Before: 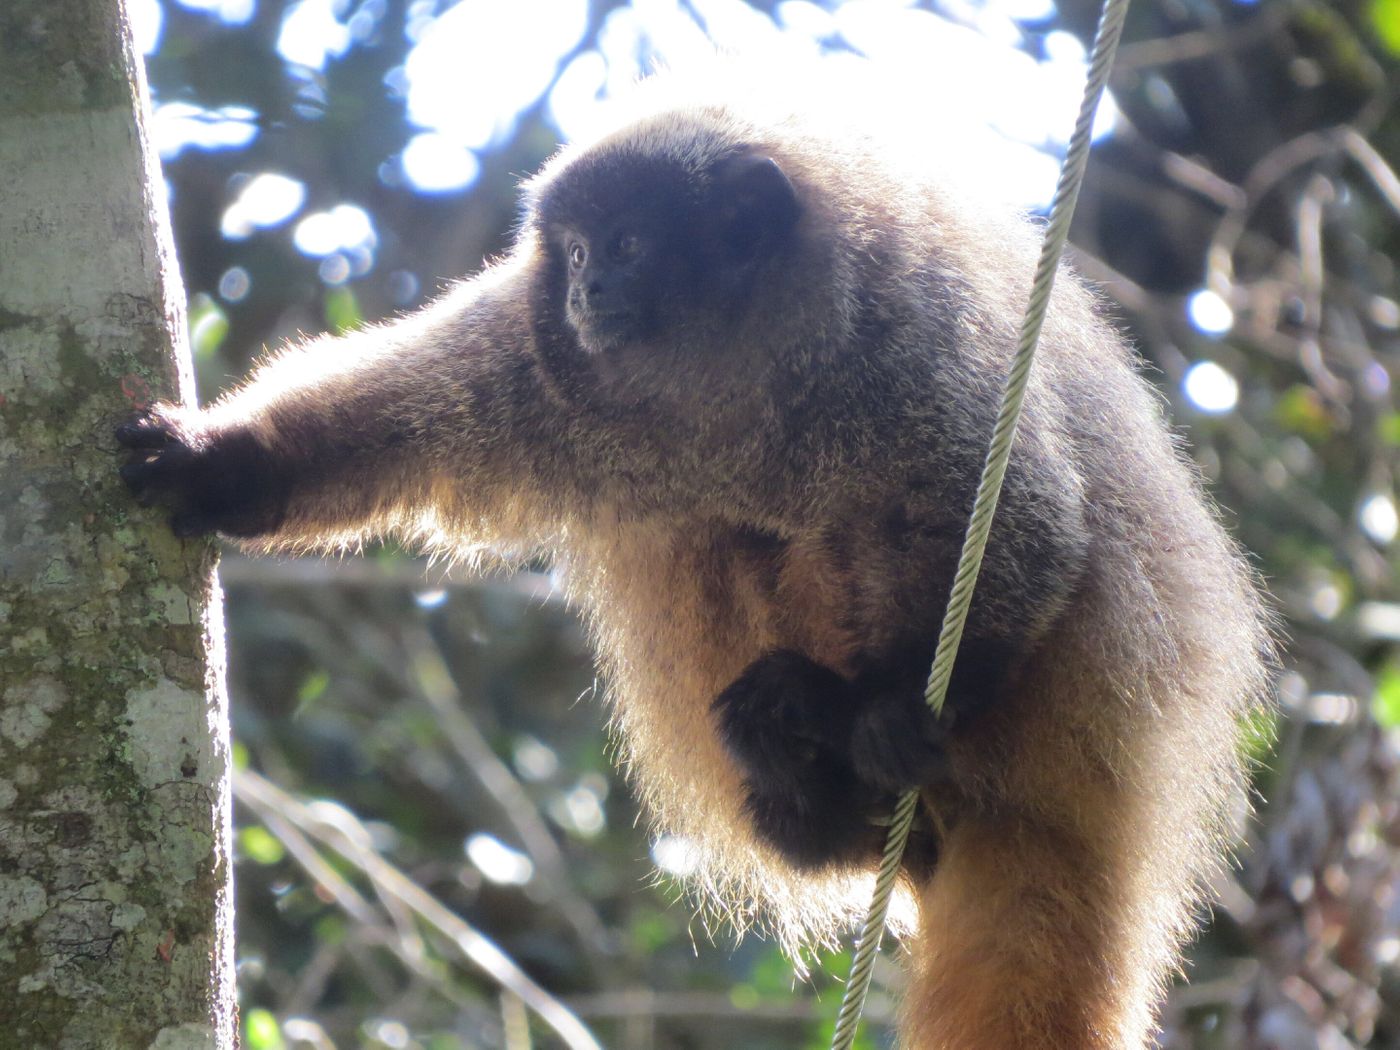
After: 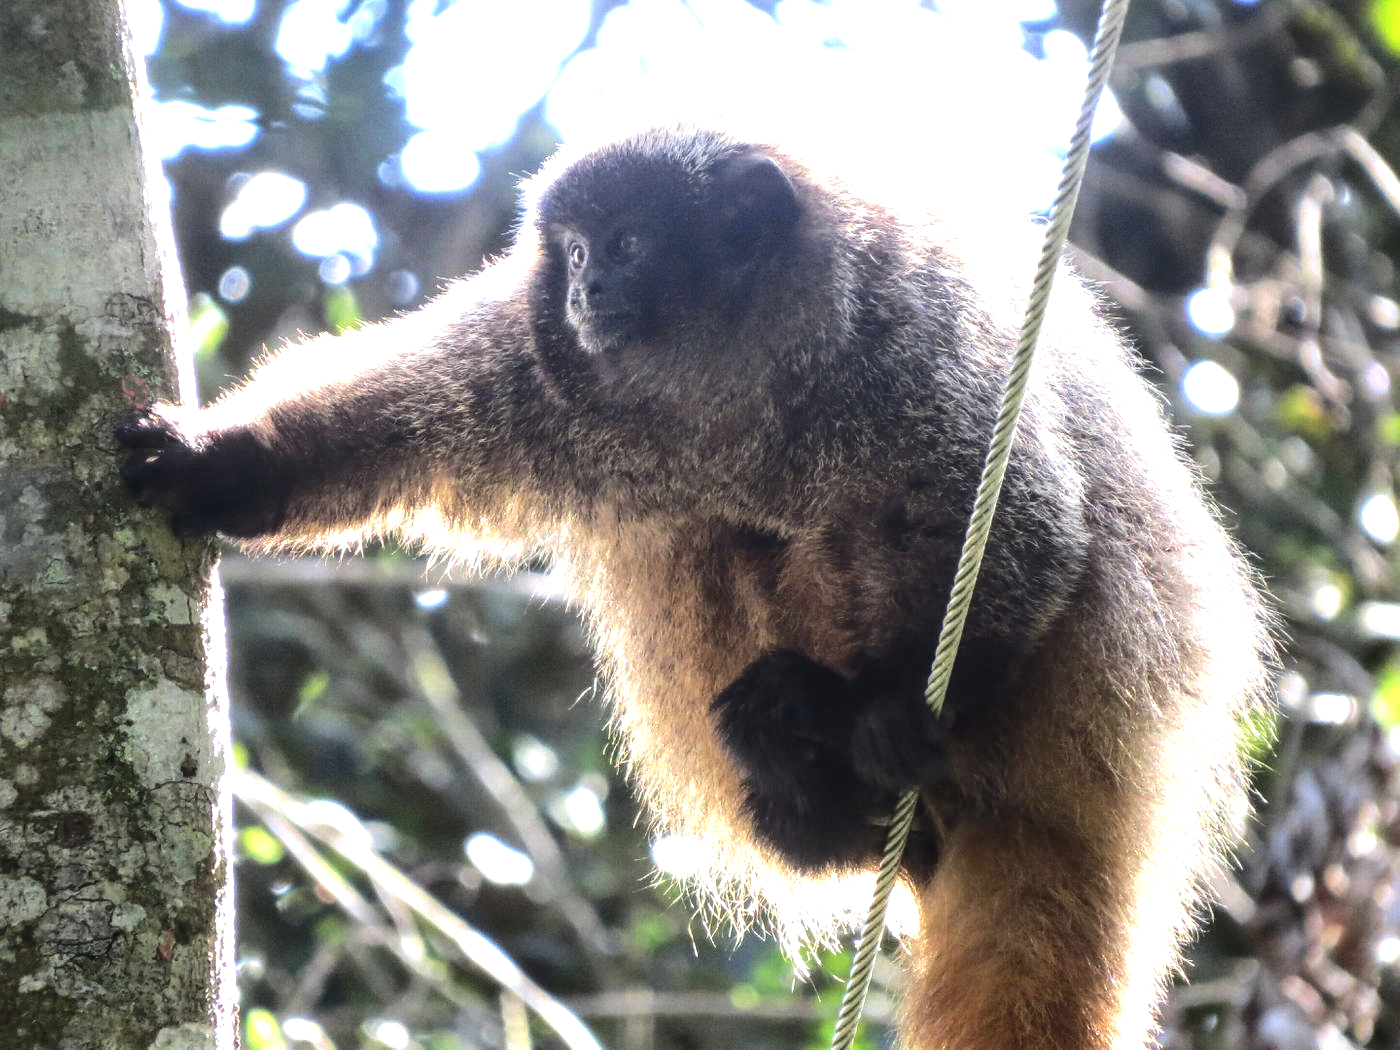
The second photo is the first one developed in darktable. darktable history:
tone equalizer: -8 EV -1.11 EV, -7 EV -1.03 EV, -6 EV -0.861 EV, -5 EV -0.595 EV, -3 EV 0.572 EV, -2 EV 0.844 EV, -1 EV 0.996 EV, +0 EV 1.07 EV, edges refinement/feathering 500, mask exposure compensation -1.57 EV, preserve details no
local contrast: on, module defaults
